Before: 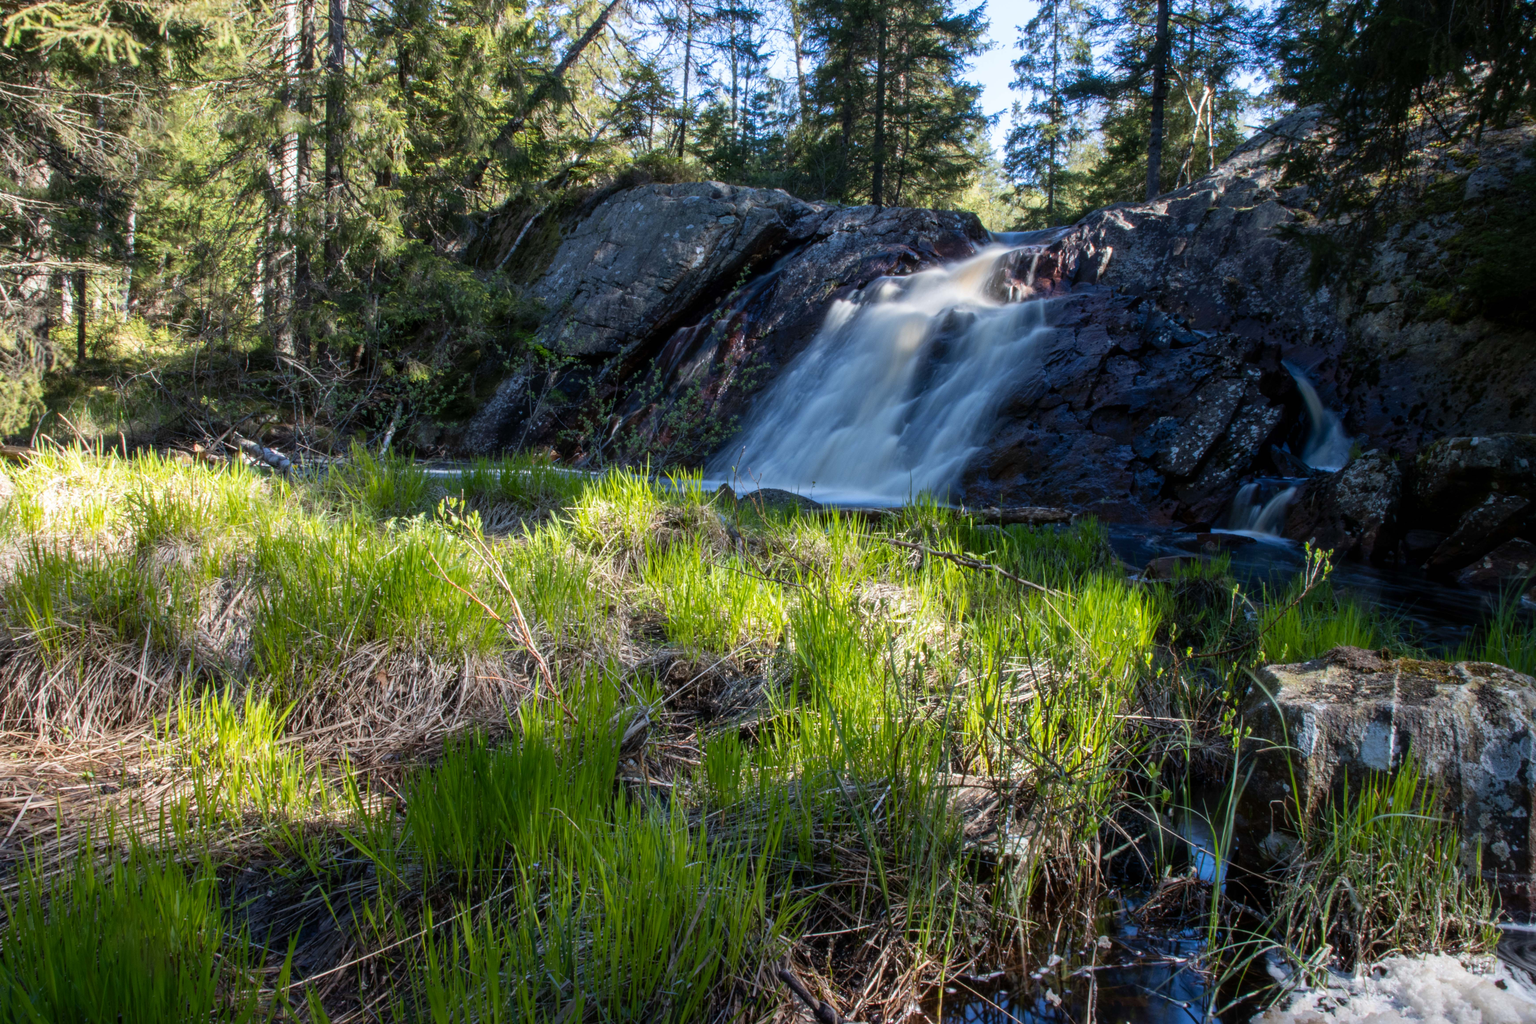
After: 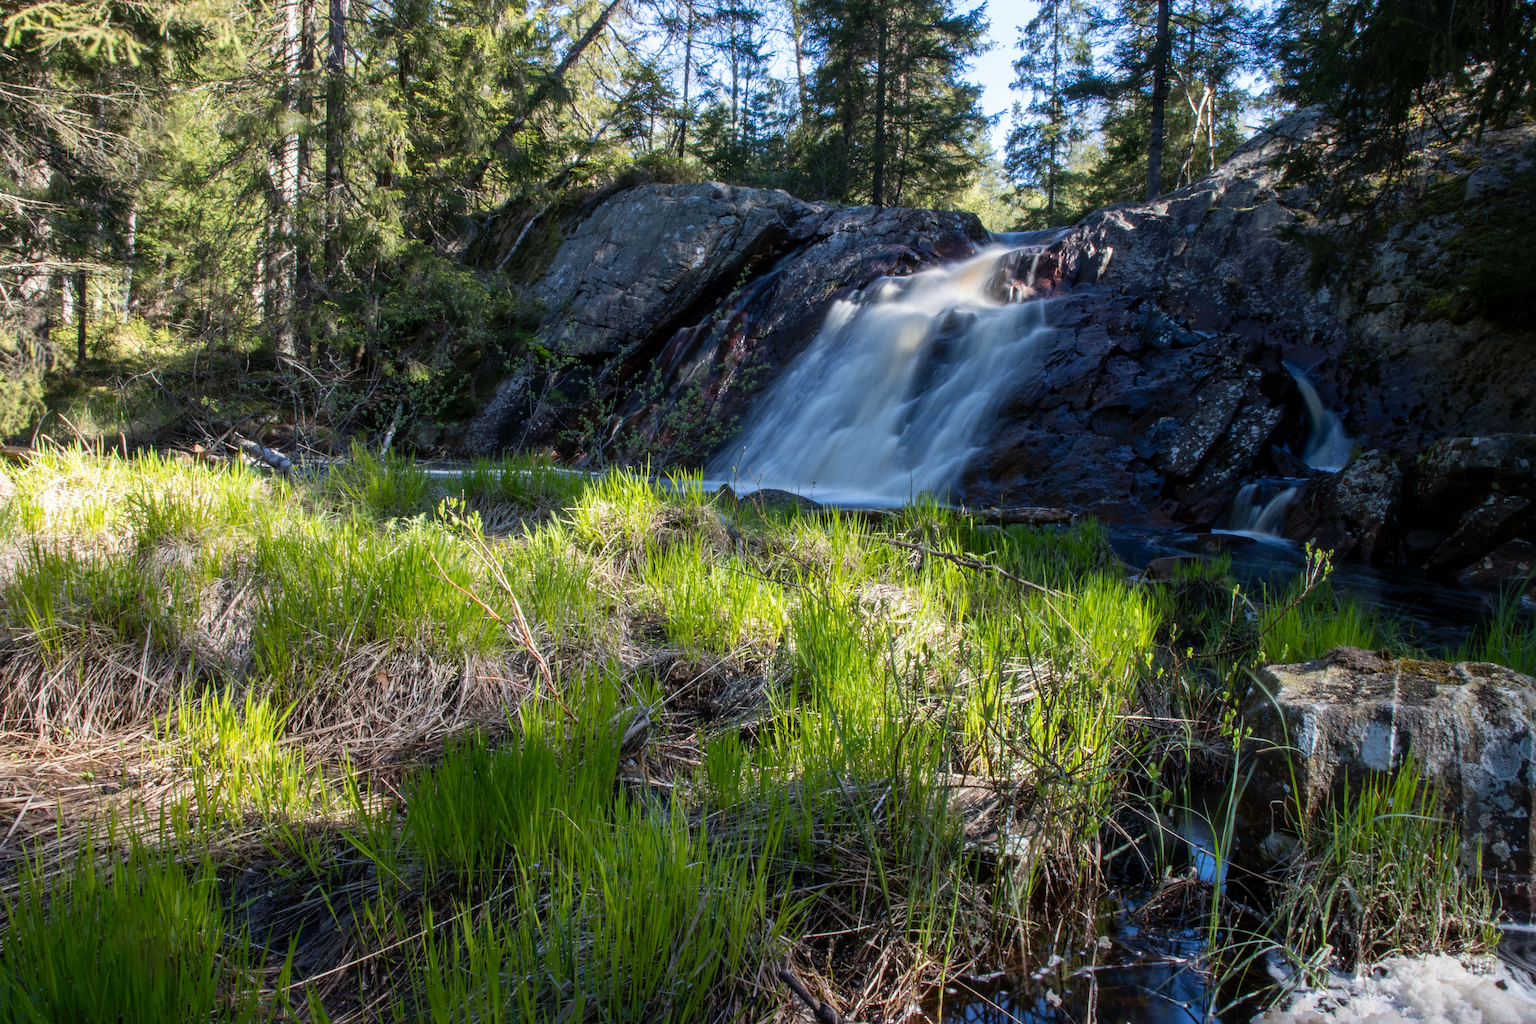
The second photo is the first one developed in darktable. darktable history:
sharpen: radius 1.969
